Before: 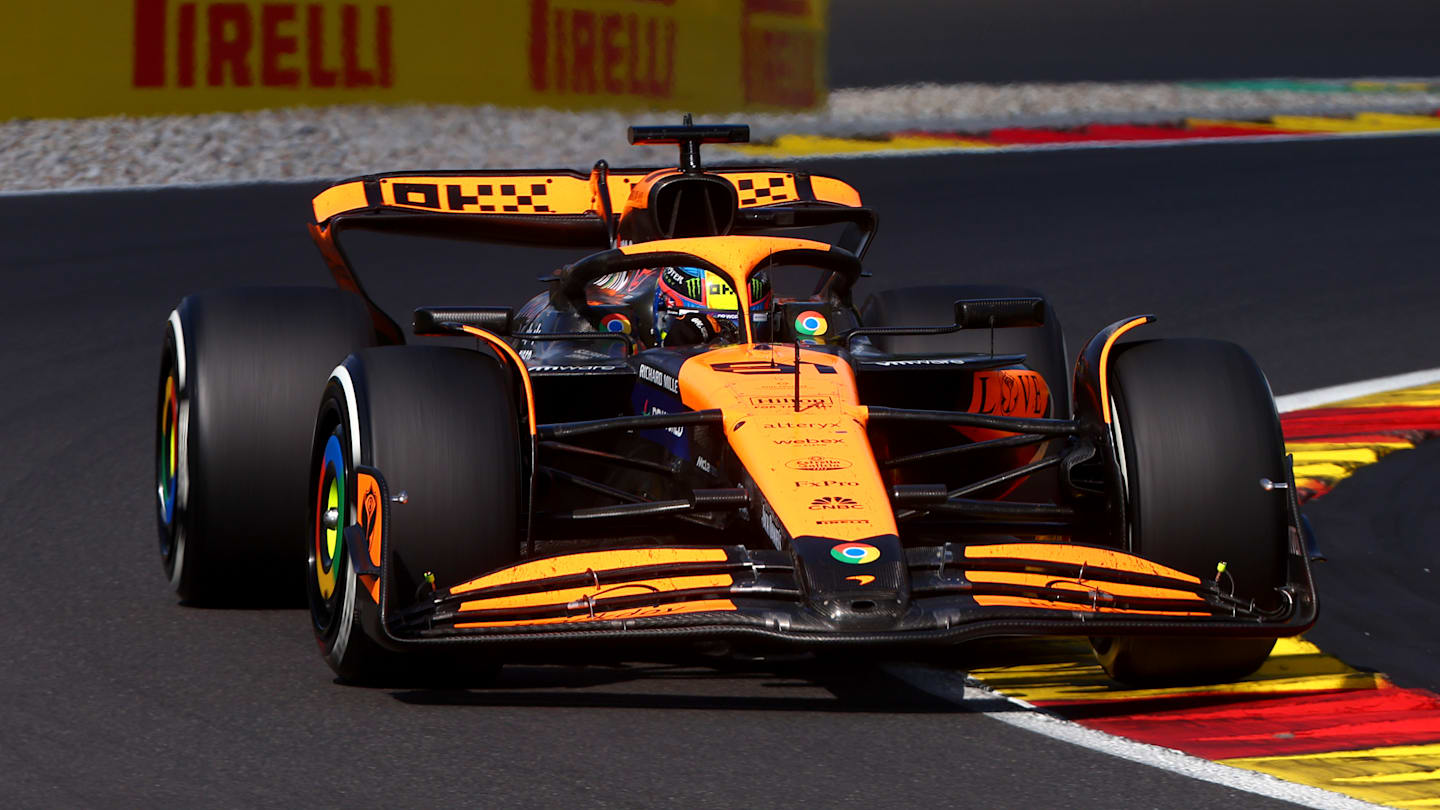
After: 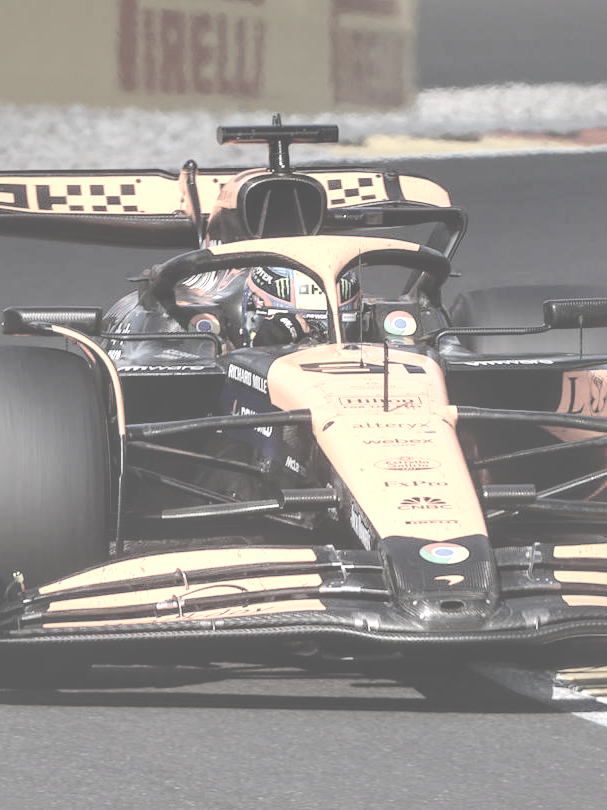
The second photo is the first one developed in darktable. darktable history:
contrast brightness saturation: contrast -0.32, brightness 0.75, saturation -0.78
crop: left 28.583%, right 29.231%
local contrast: detail 203%
shadows and highlights: on, module defaults
